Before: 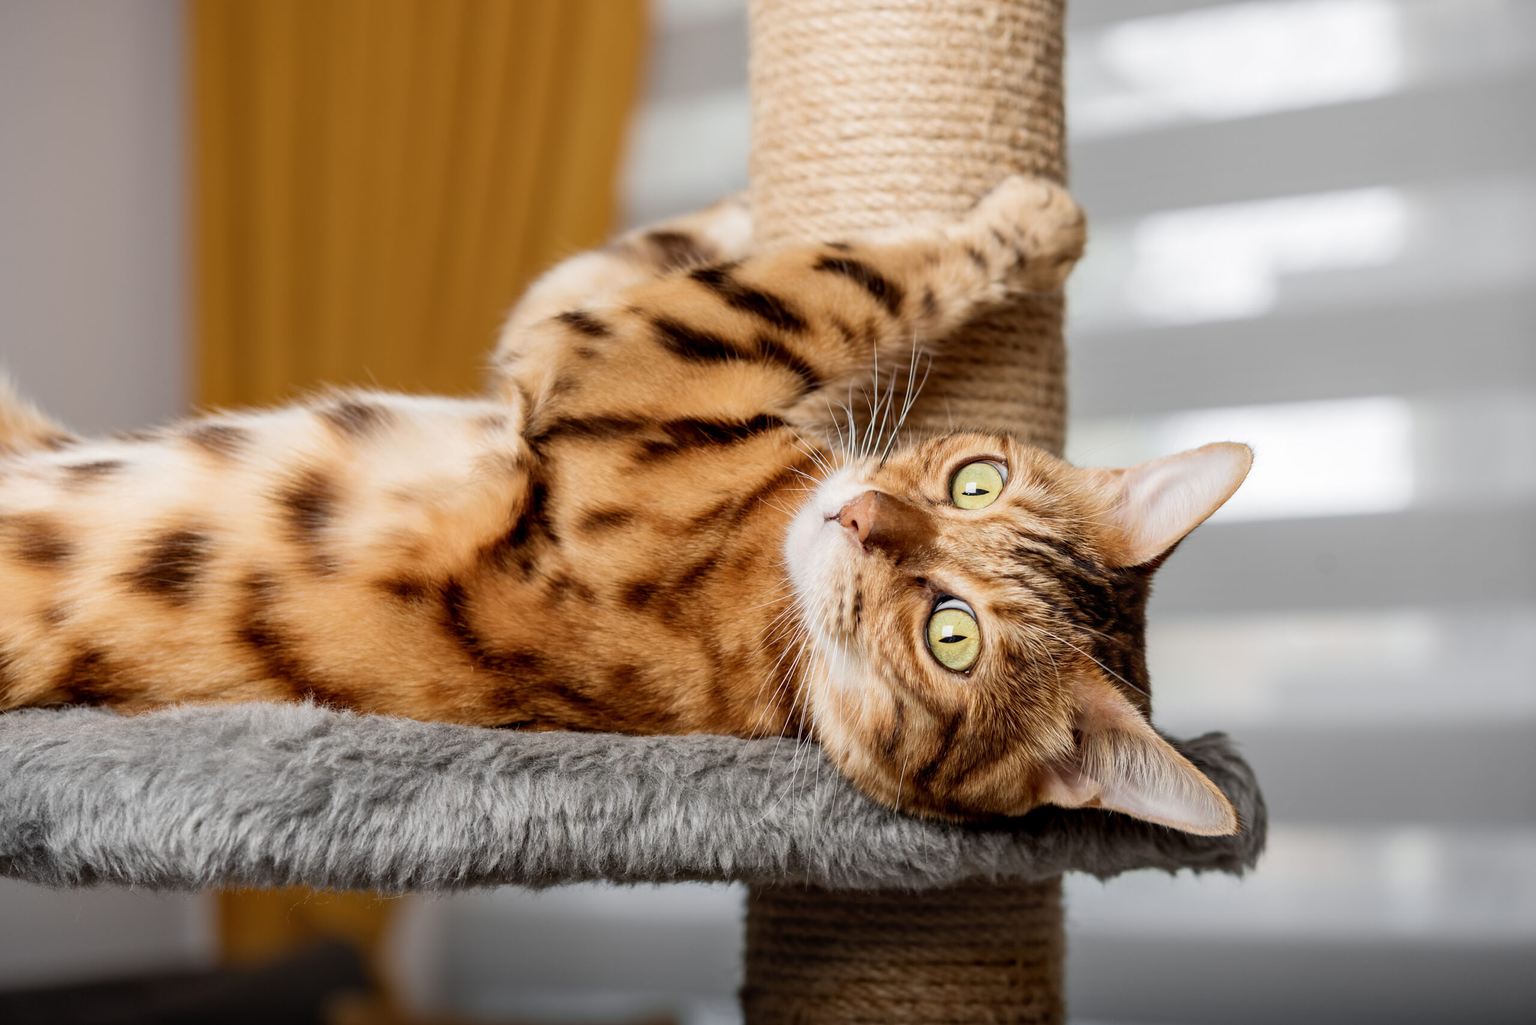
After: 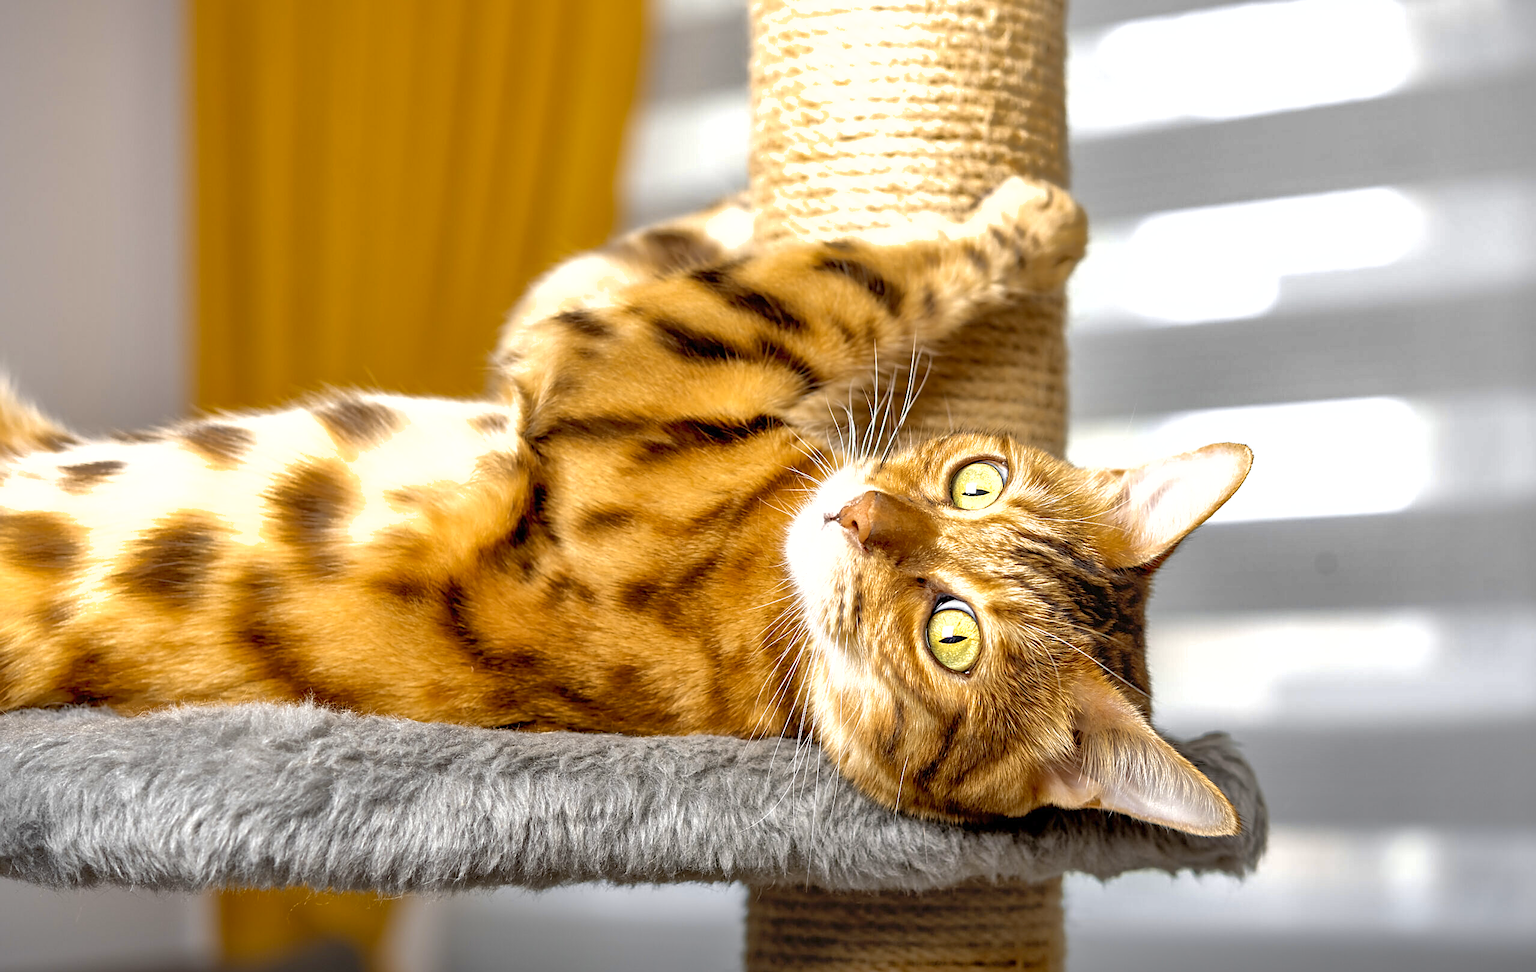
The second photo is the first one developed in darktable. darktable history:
sharpen: on, module defaults
color contrast: green-magenta contrast 0.85, blue-yellow contrast 1.25, unbound 0
exposure: exposure 0.722 EV, compensate highlight preservation false
shadows and highlights: shadows 60, highlights -60
crop and rotate: top 0%, bottom 5.097%
